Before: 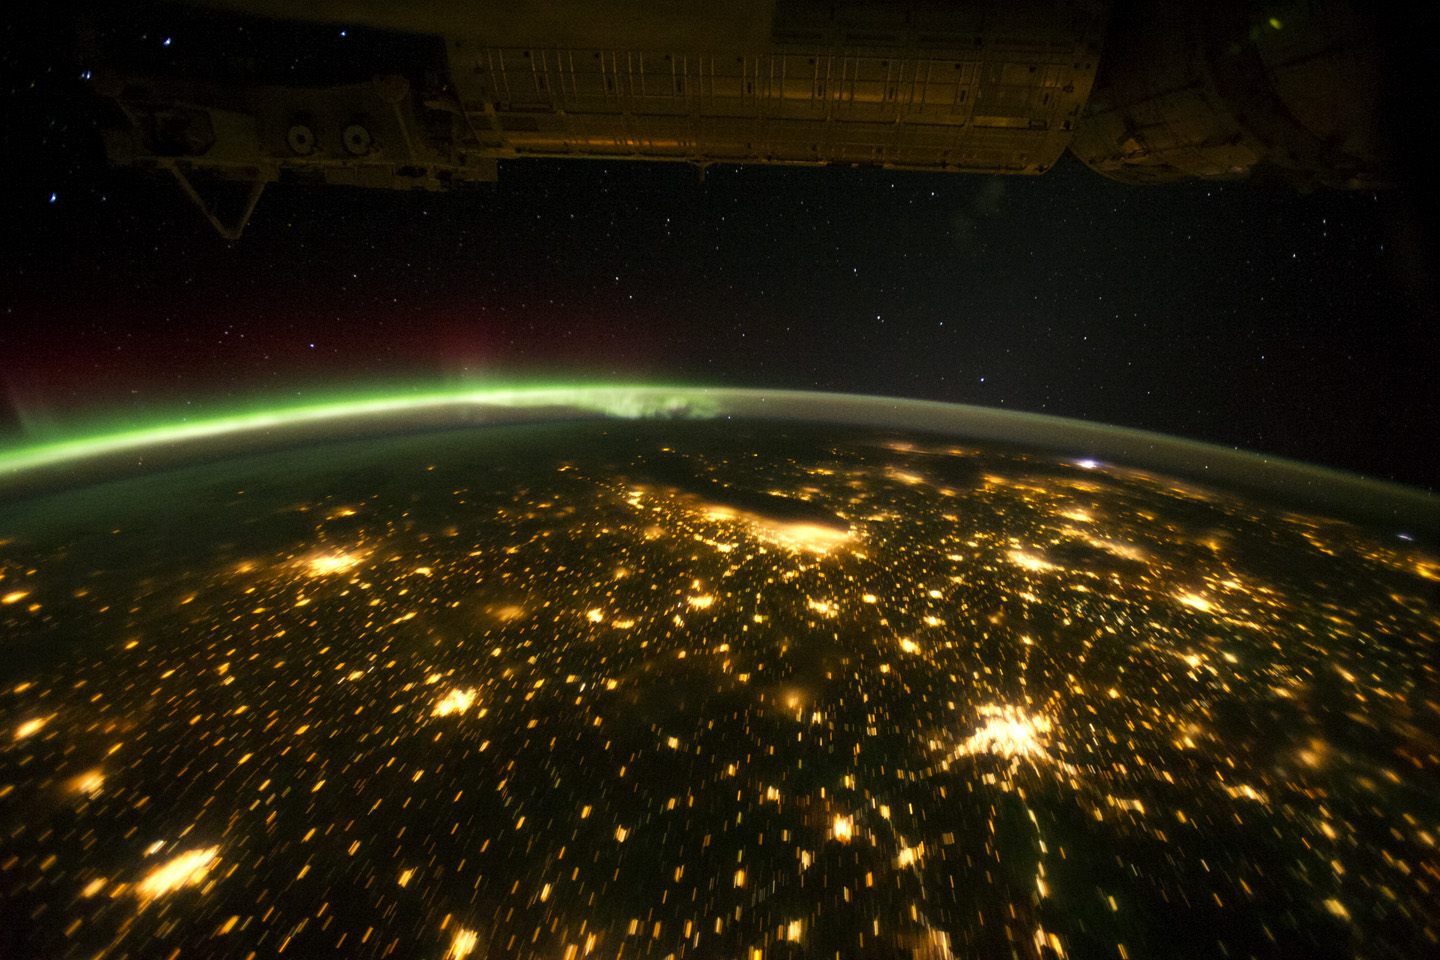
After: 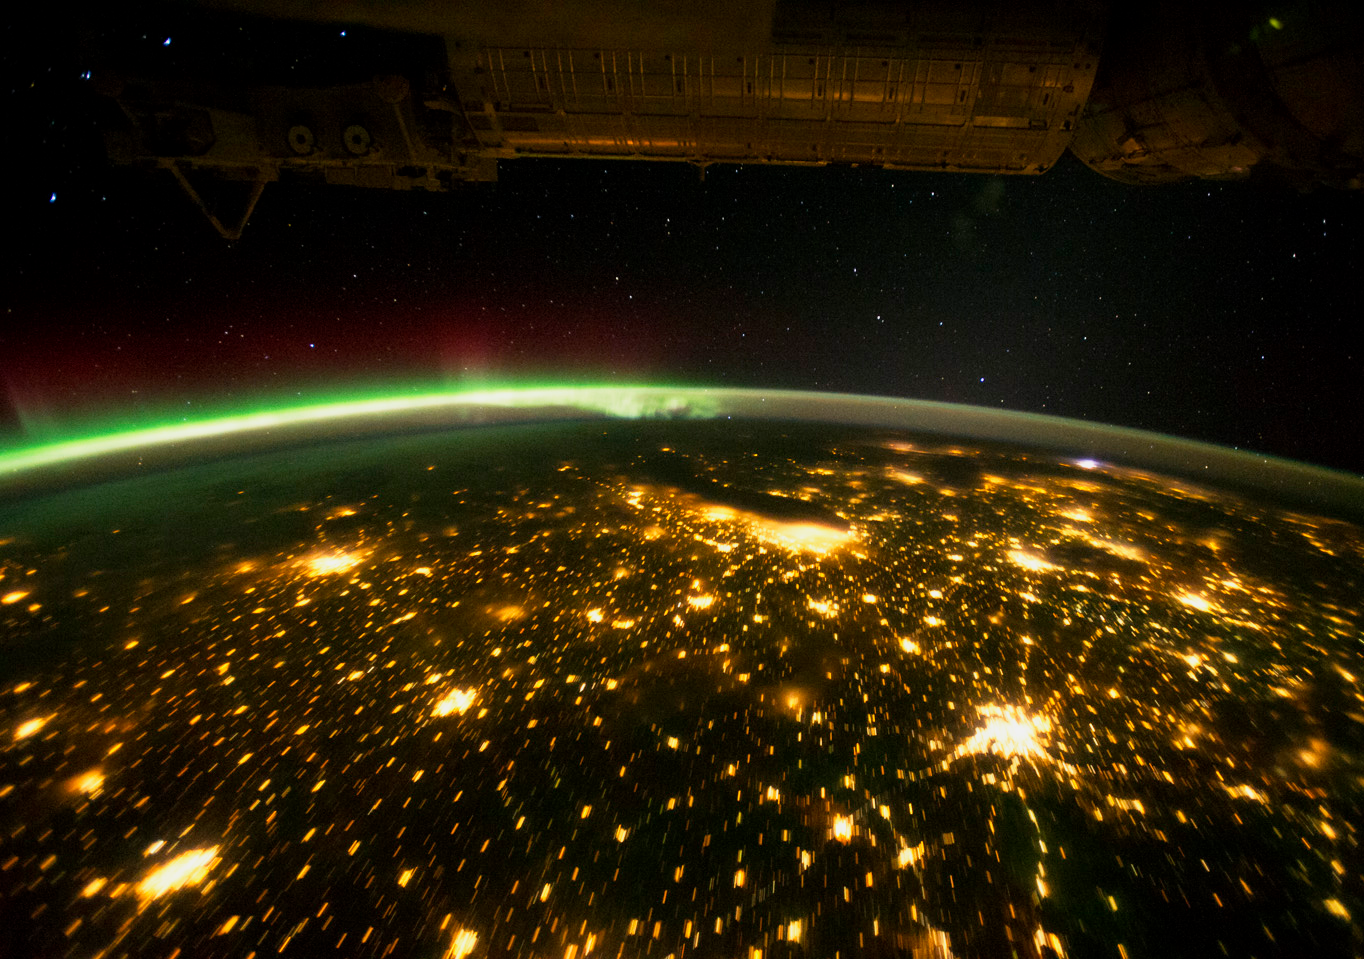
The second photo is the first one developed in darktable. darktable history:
crop and rotate: left 0%, right 5.231%
base curve: curves: ch0 [(0, 0) (0.088, 0.125) (0.176, 0.251) (0.354, 0.501) (0.613, 0.749) (1, 0.877)], exposure shift 0.01, preserve colors none
